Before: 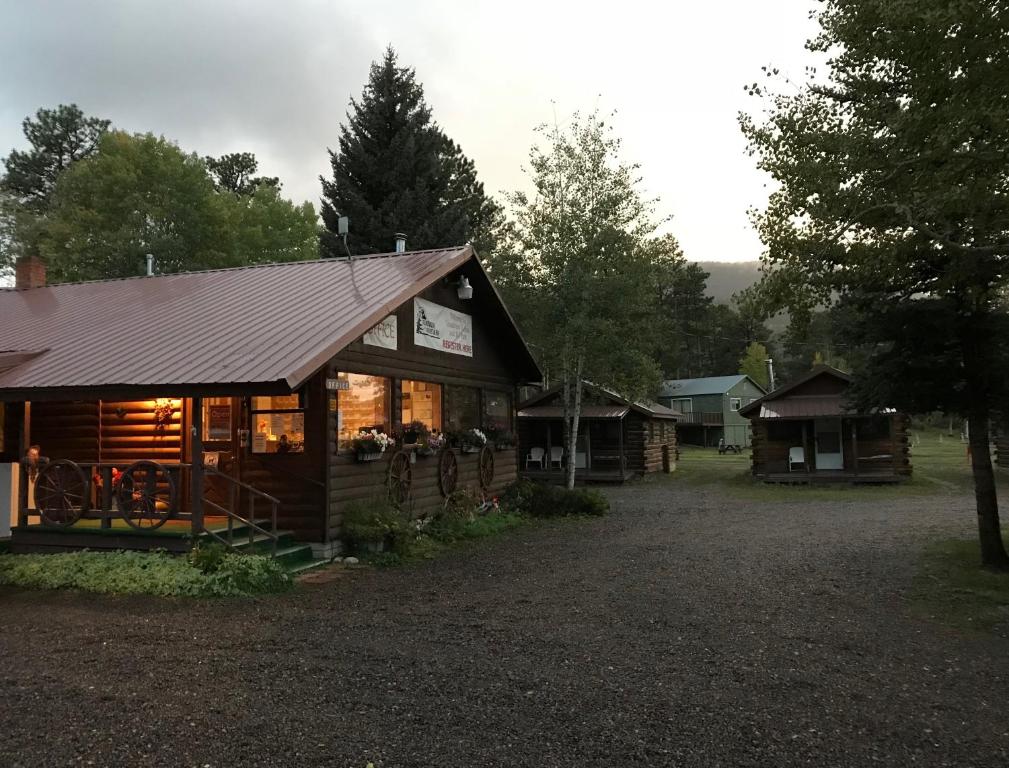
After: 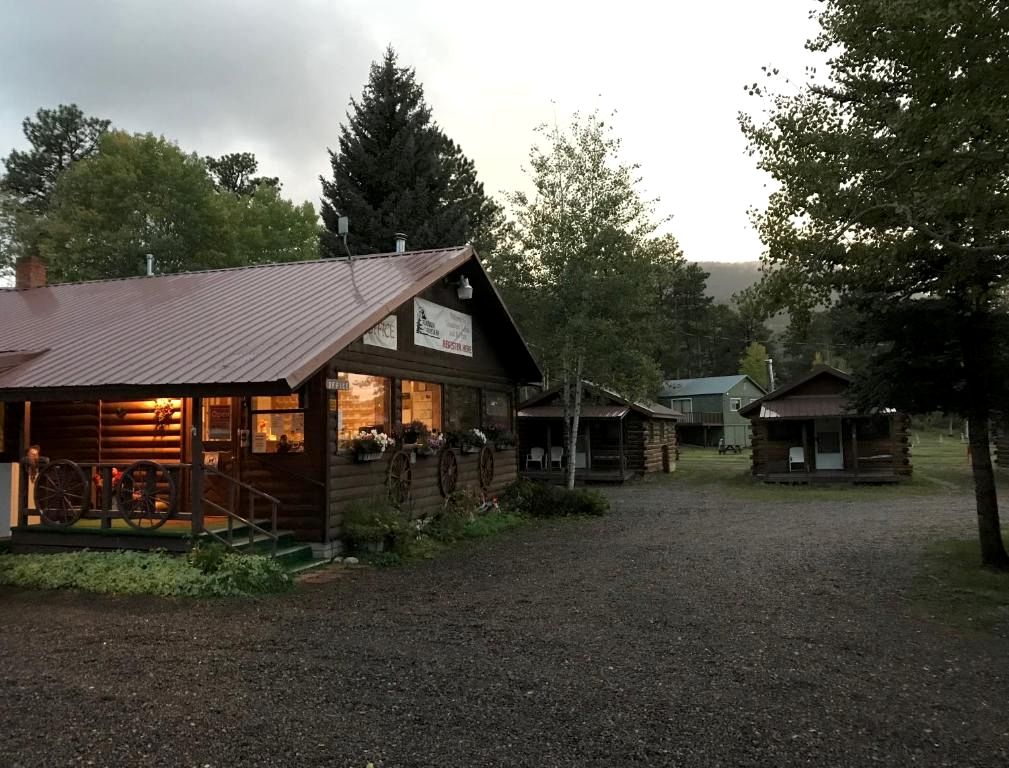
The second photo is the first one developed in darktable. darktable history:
local contrast: highlights 107%, shadows 102%, detail 119%, midtone range 0.2
